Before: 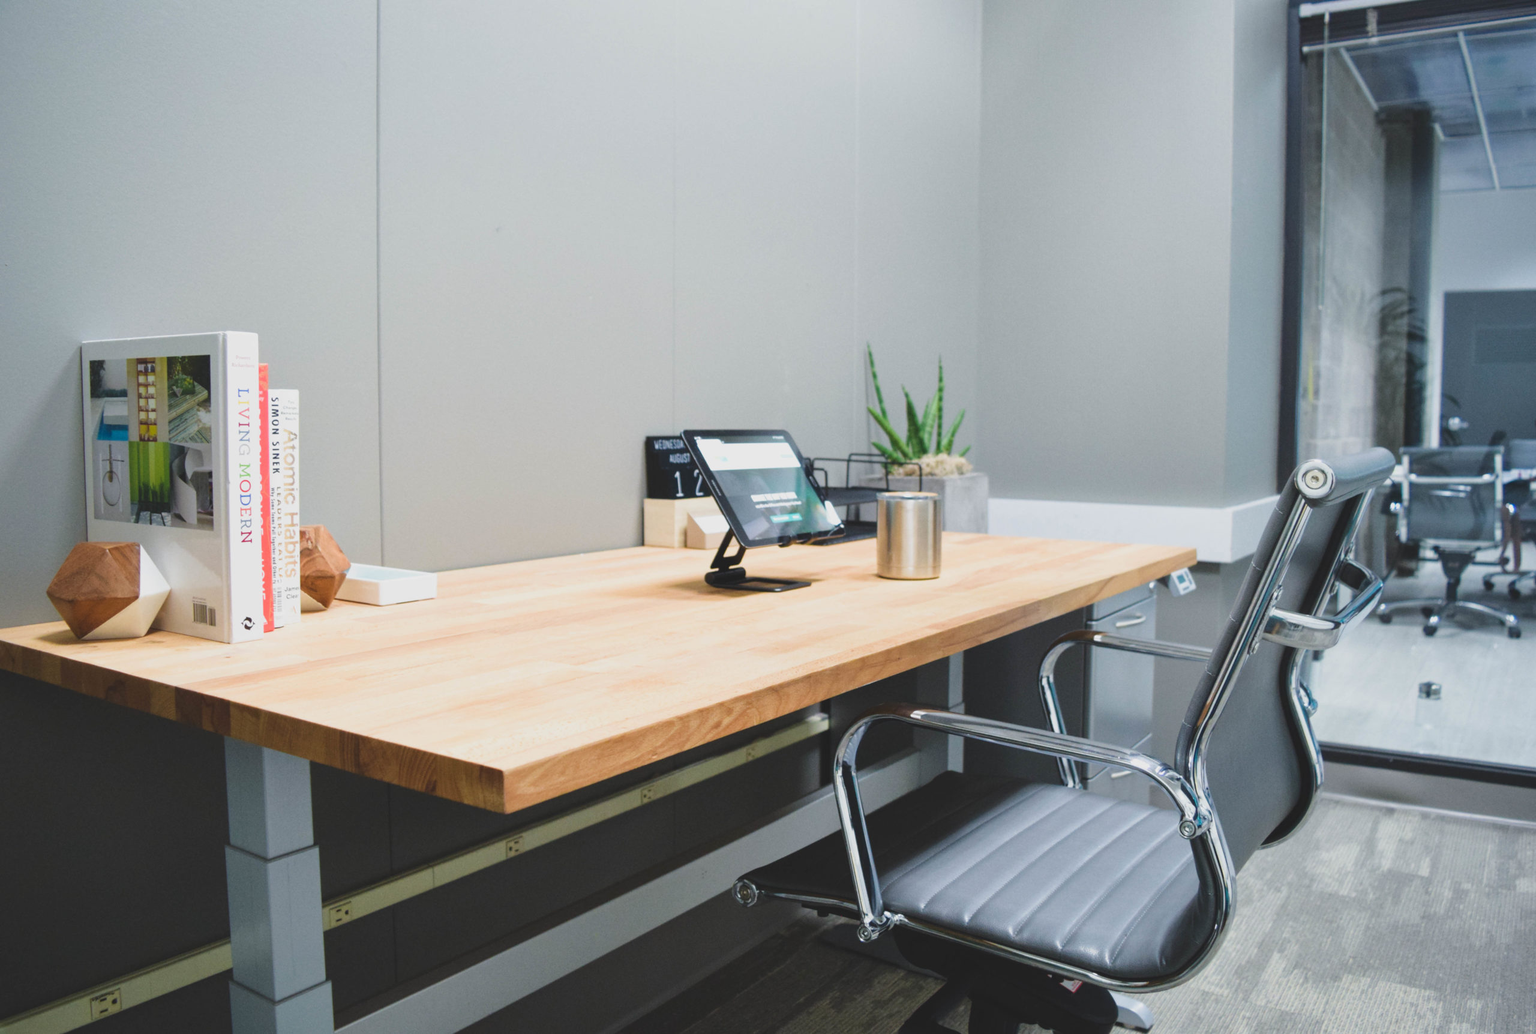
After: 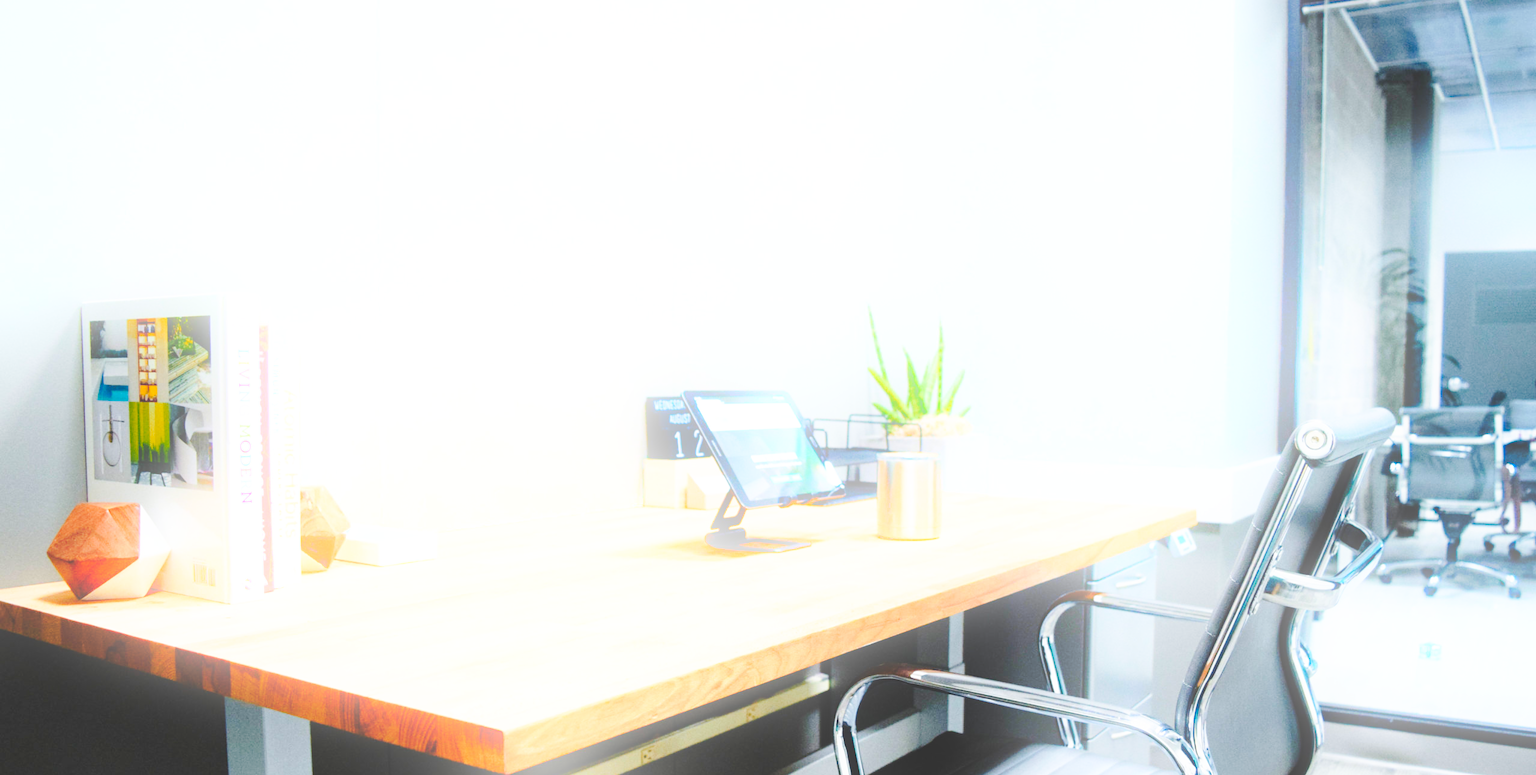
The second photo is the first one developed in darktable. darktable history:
base curve: curves: ch0 [(0, 0) (0.026, 0.03) (0.109, 0.232) (0.351, 0.748) (0.669, 0.968) (1, 1)], preserve colors none
tone curve: curves: ch0 [(0, 0) (0.003, 0.1) (0.011, 0.101) (0.025, 0.11) (0.044, 0.126) (0.069, 0.14) (0.1, 0.158) (0.136, 0.18) (0.177, 0.206) (0.224, 0.243) (0.277, 0.293) (0.335, 0.36) (0.399, 0.446) (0.468, 0.537) (0.543, 0.618) (0.623, 0.694) (0.709, 0.763) (0.801, 0.836) (0.898, 0.908) (1, 1)], preserve colors none
bloom: size 16%, threshold 98%, strength 20%
color zones: curves: ch1 [(0.239, 0.552) (0.75, 0.5)]; ch2 [(0.25, 0.462) (0.749, 0.457)], mix 25.94%
crop: top 3.857%, bottom 21.132%
